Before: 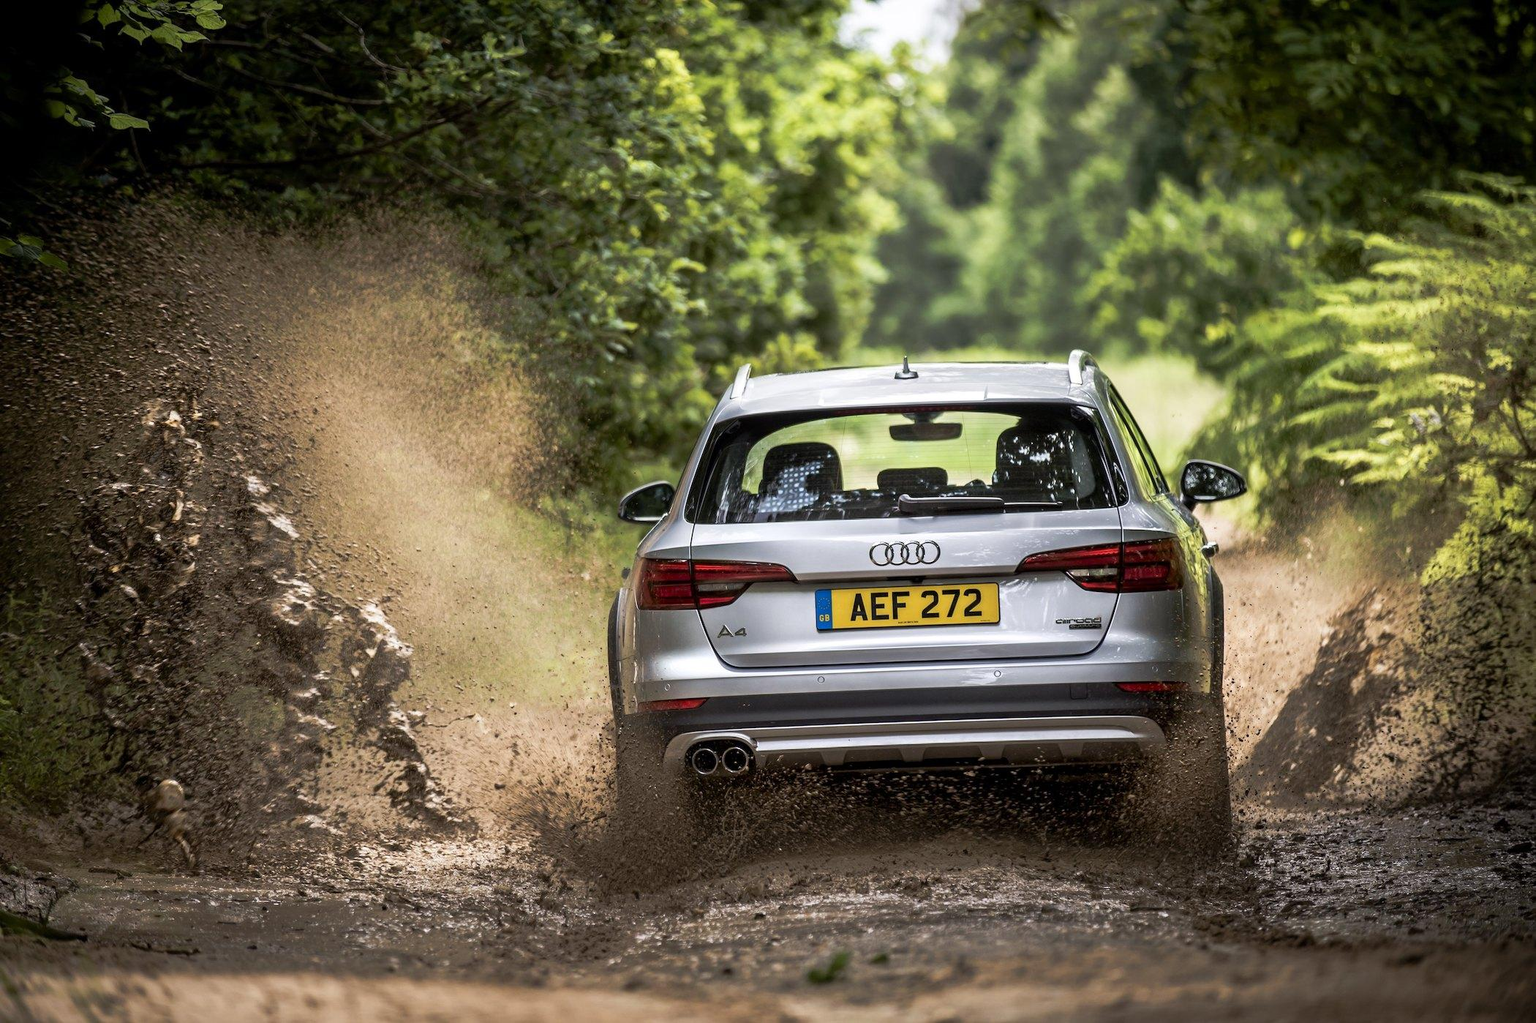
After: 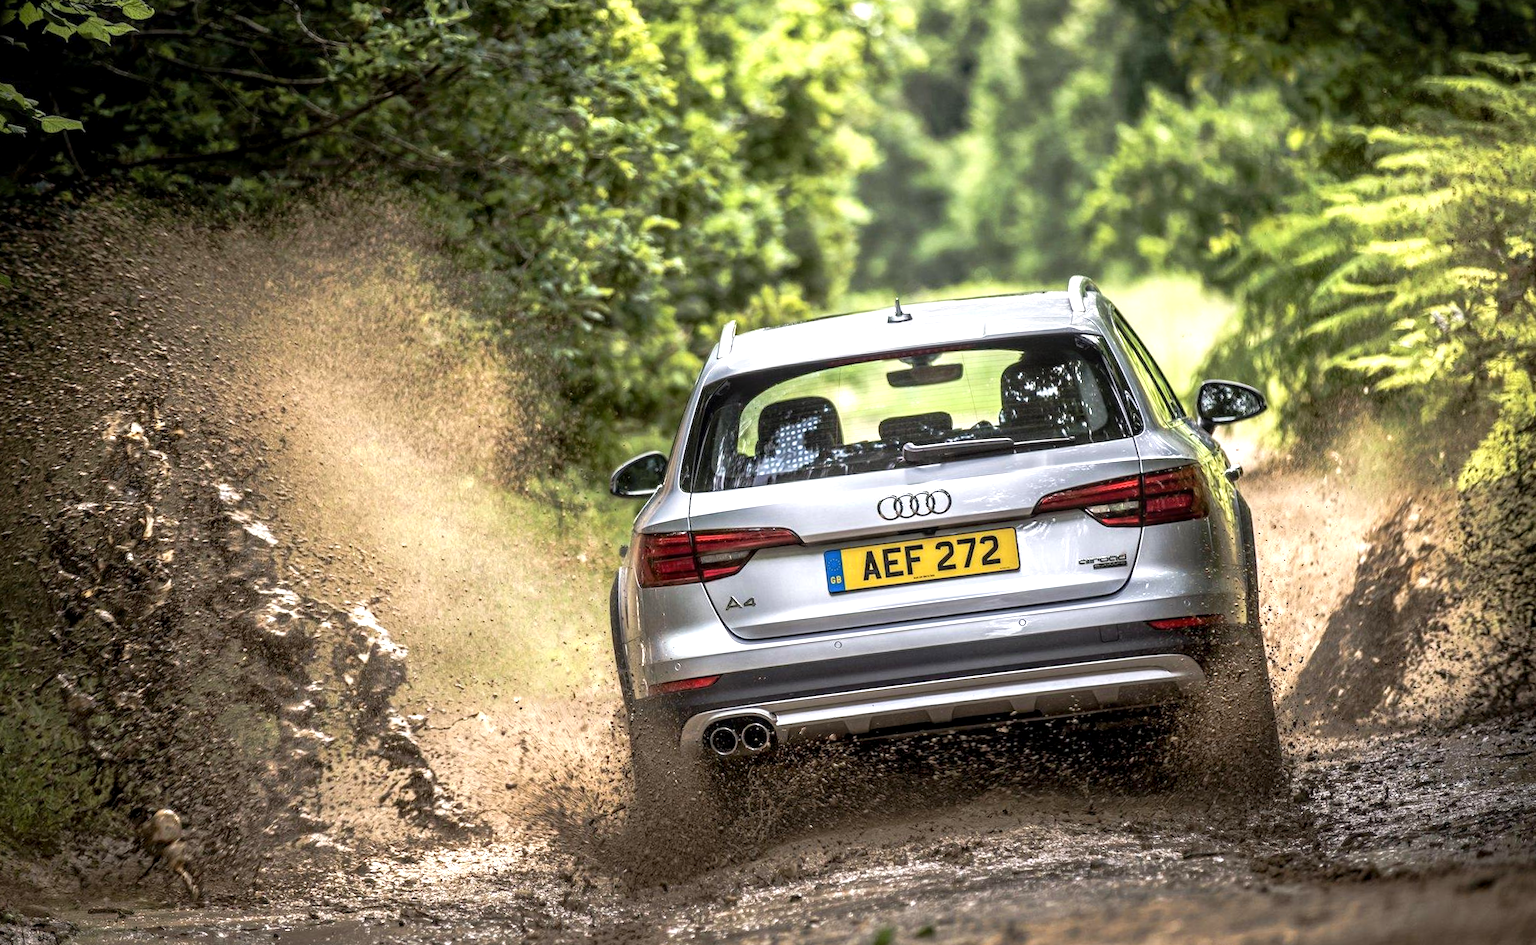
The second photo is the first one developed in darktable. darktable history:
exposure: exposure 0.6 EV, compensate highlight preservation false
rotate and perspective: rotation -5°, crop left 0.05, crop right 0.952, crop top 0.11, crop bottom 0.89
local contrast: on, module defaults
